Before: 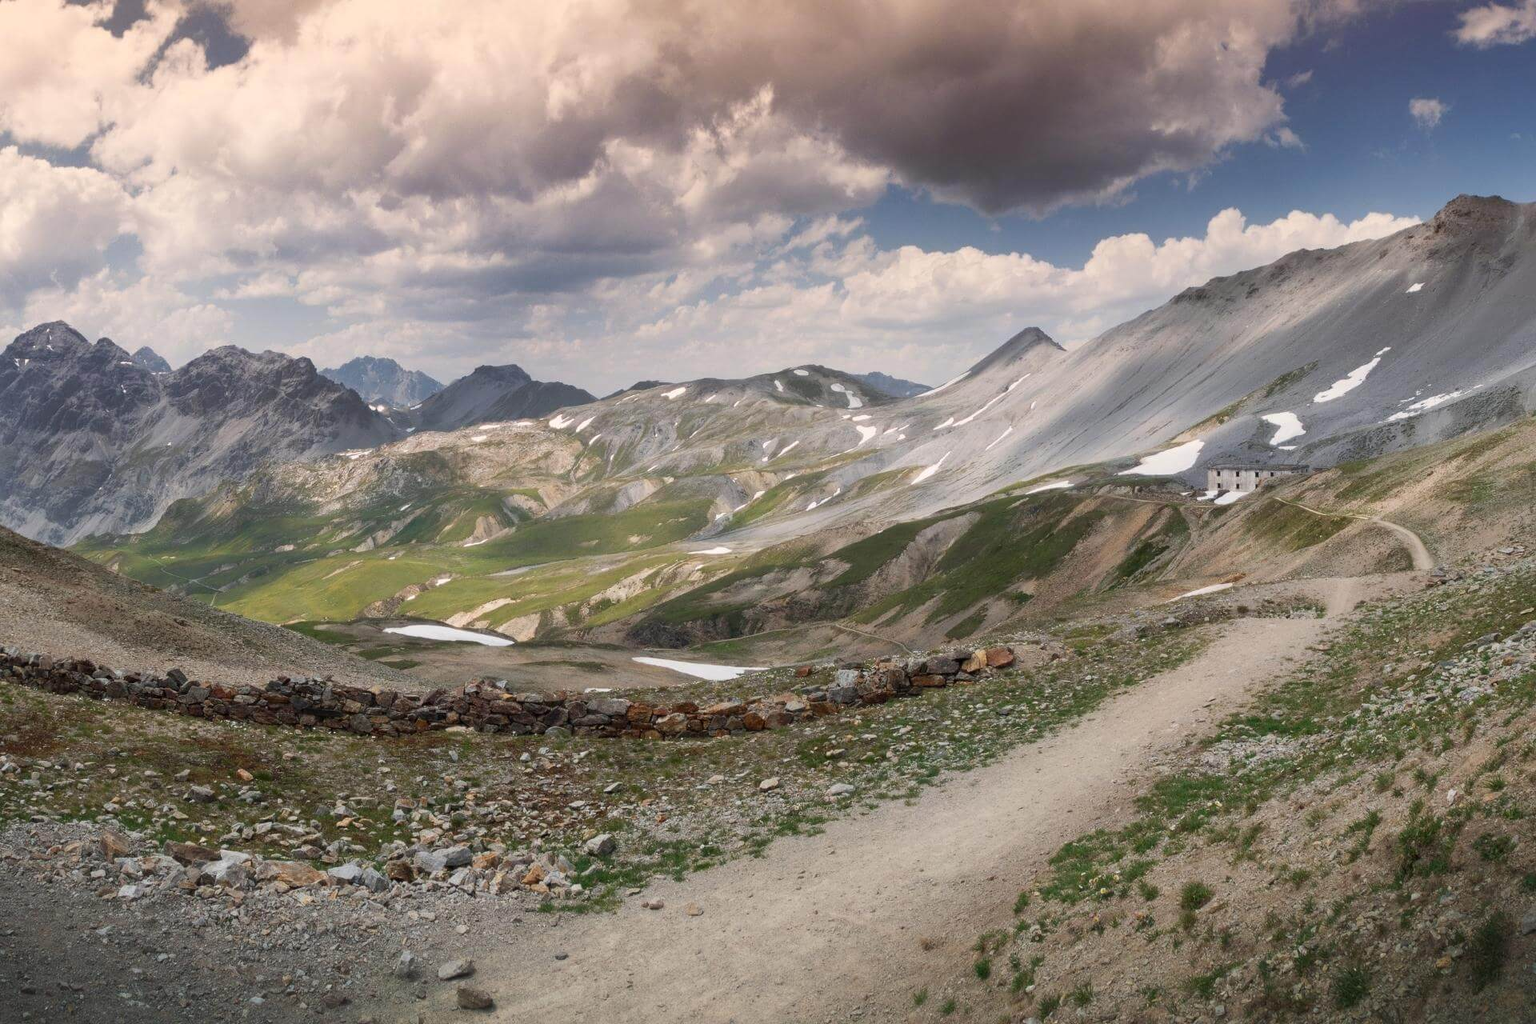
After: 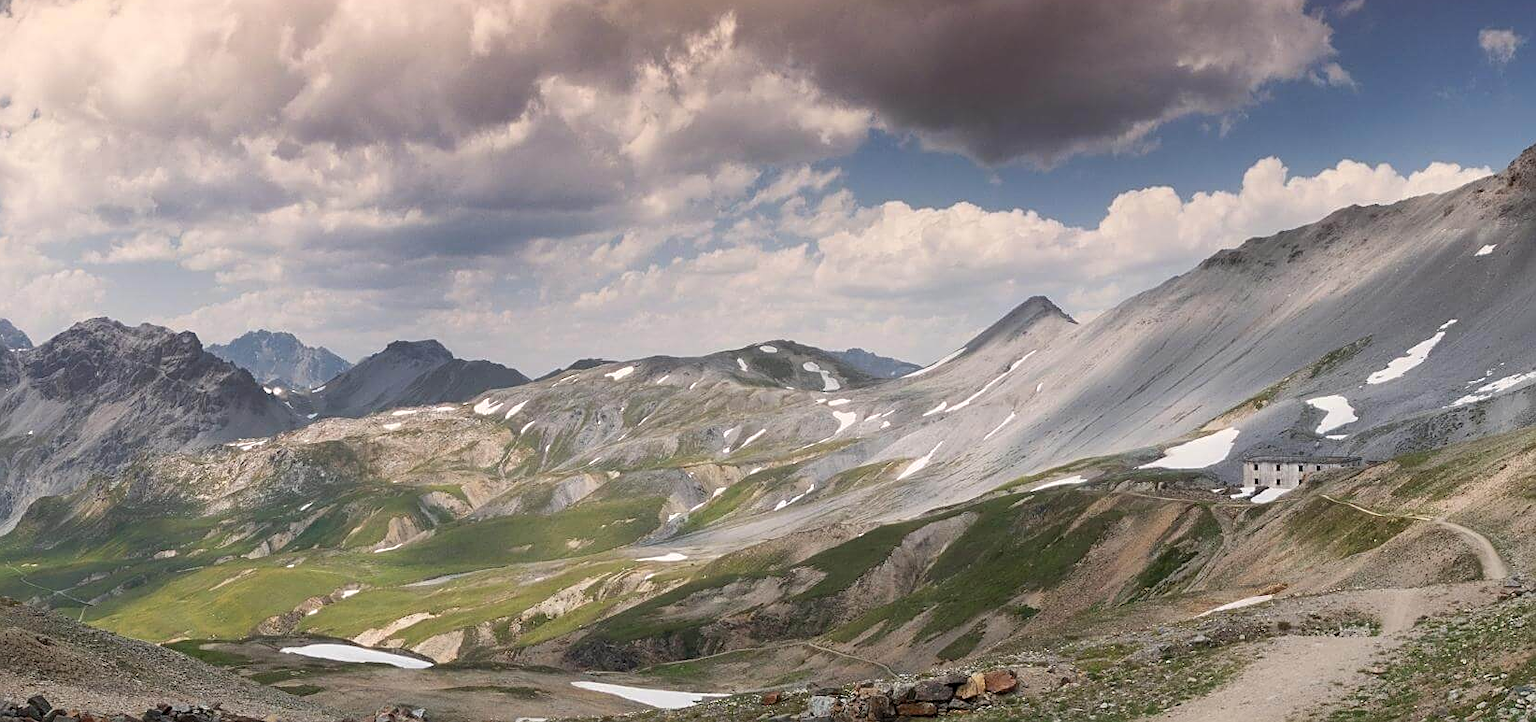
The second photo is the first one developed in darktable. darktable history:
crop and rotate: left 9.345%, top 7.22%, right 4.982%, bottom 32.331%
white balance: emerald 1
sharpen: on, module defaults
